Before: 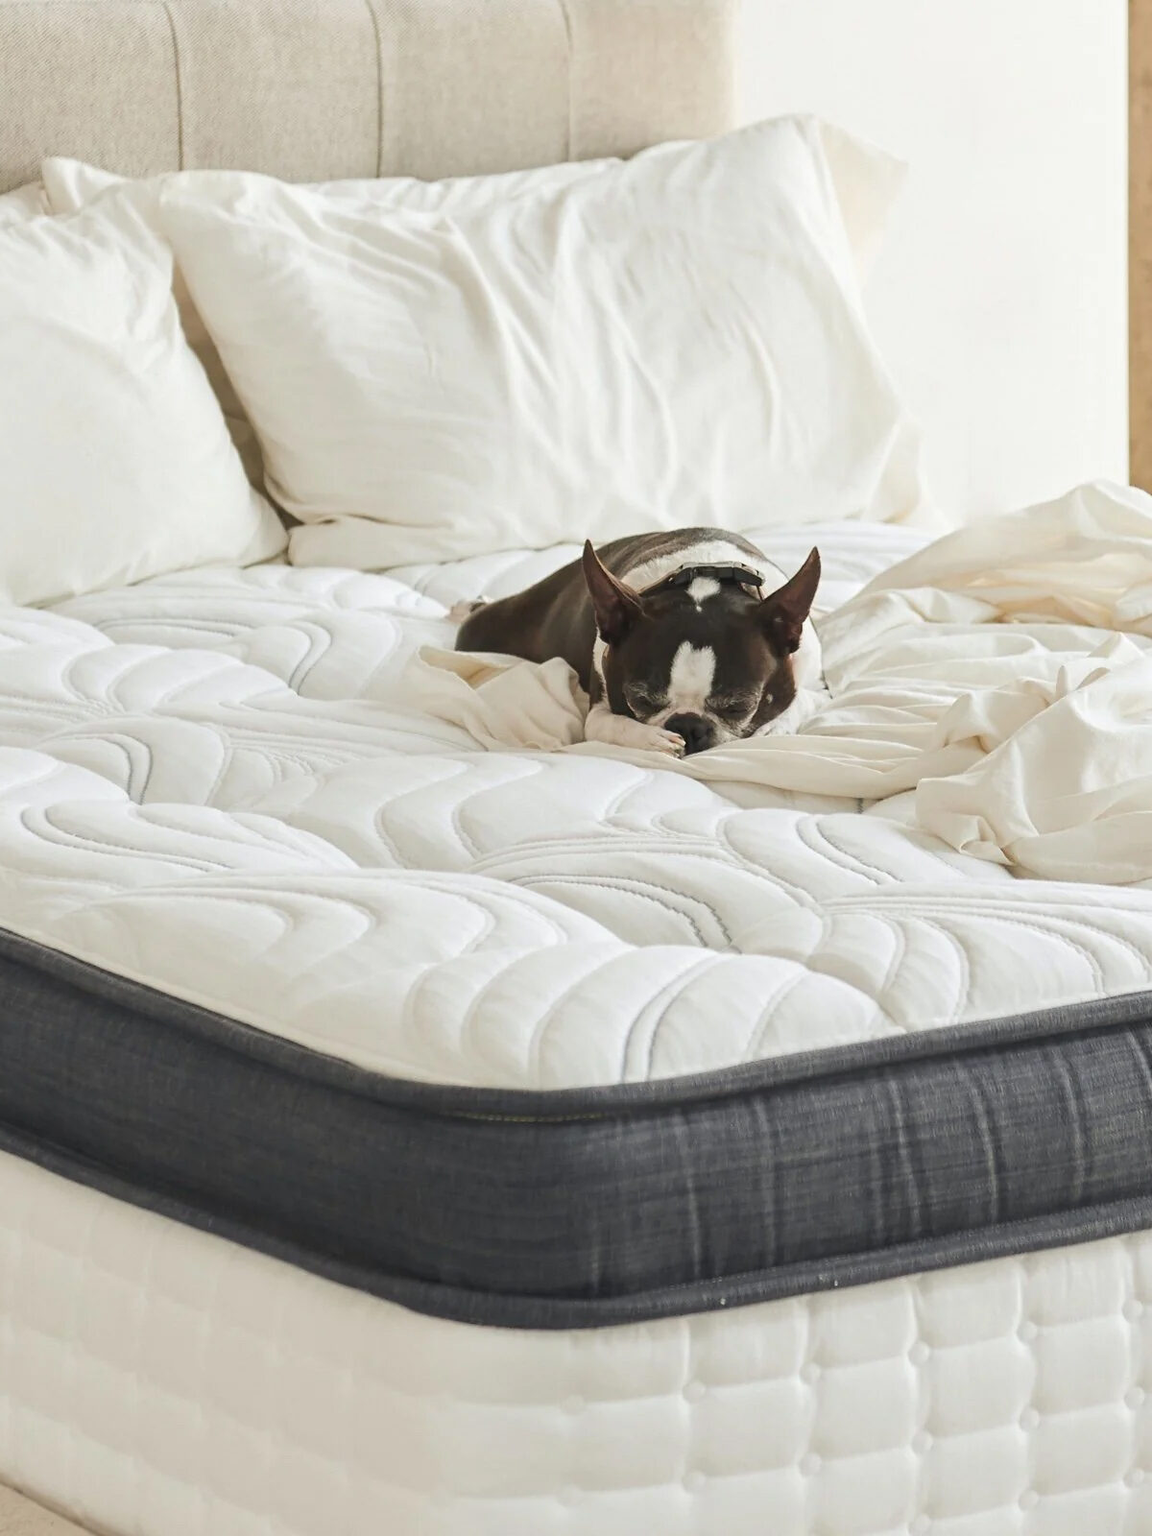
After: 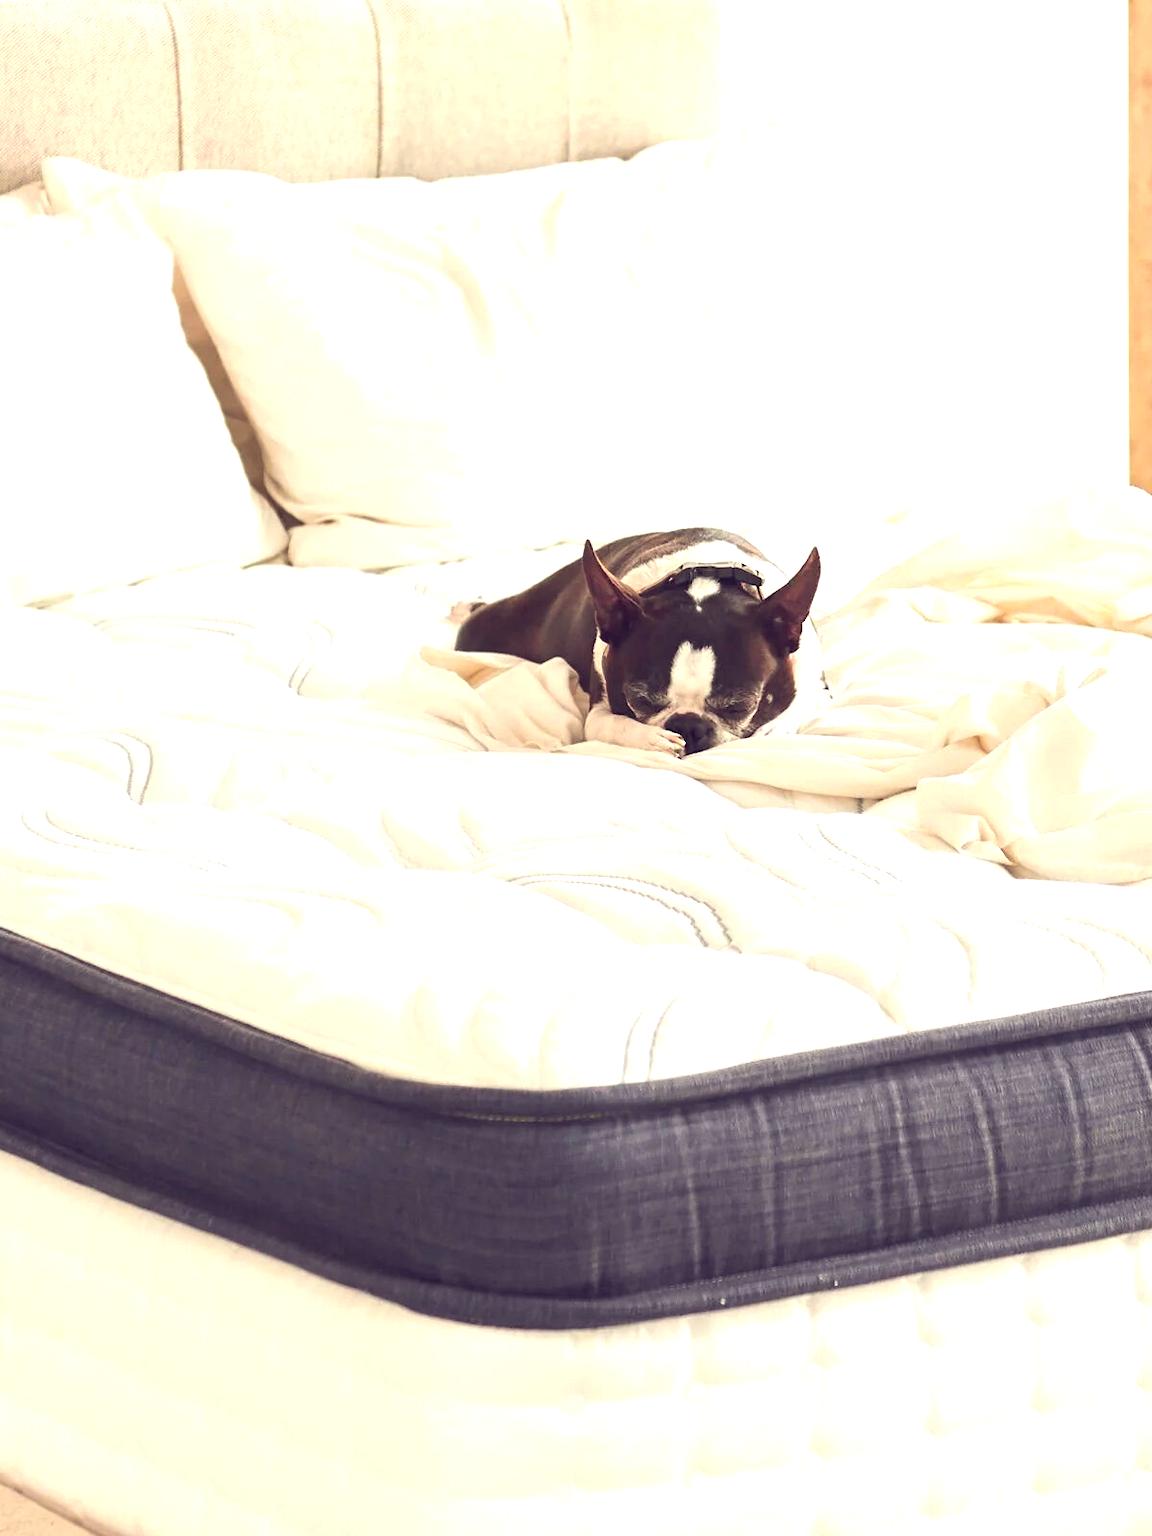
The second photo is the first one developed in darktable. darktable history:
exposure: black level correction 0, exposure 0.6 EV, compensate highlight preservation false
color balance: lift [1.001, 0.997, 0.99, 1.01], gamma [1.007, 1, 0.975, 1.025], gain [1, 1.065, 1.052, 0.935], contrast 13.25%
